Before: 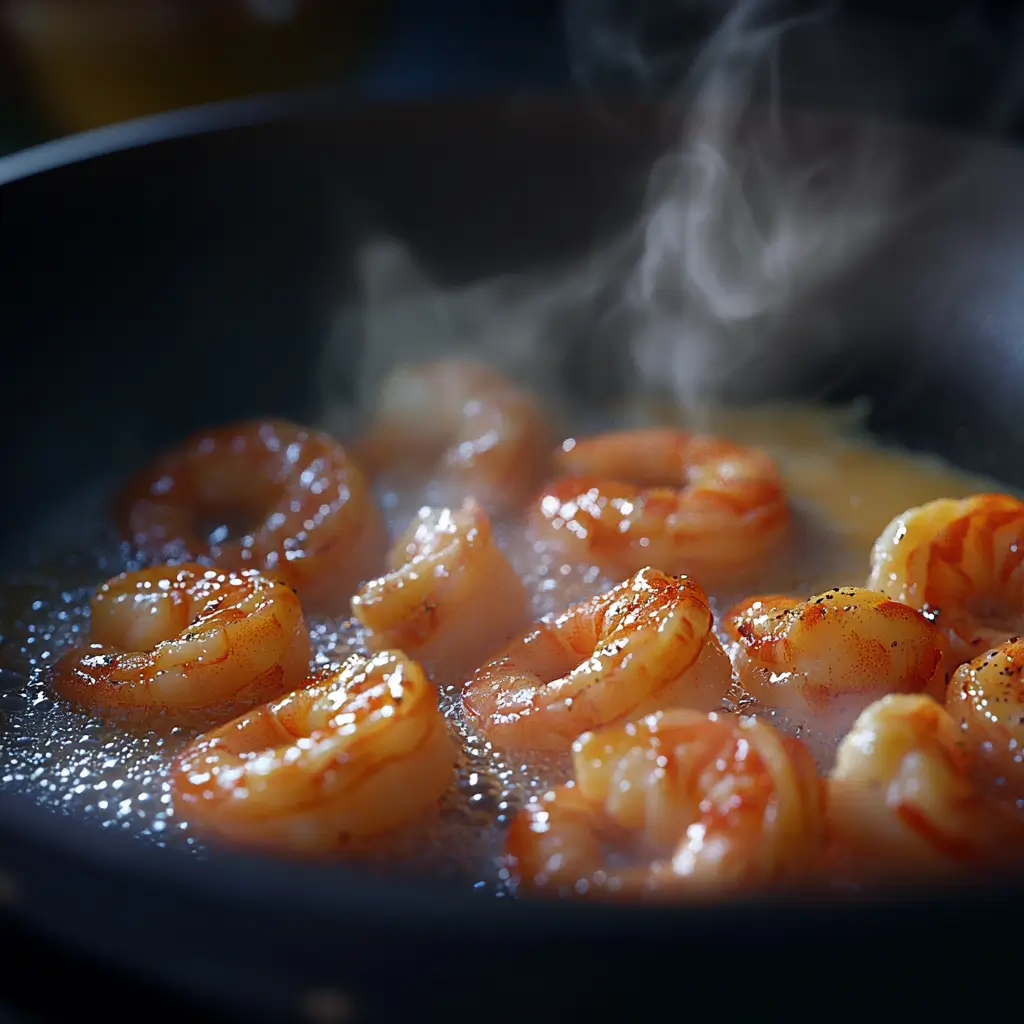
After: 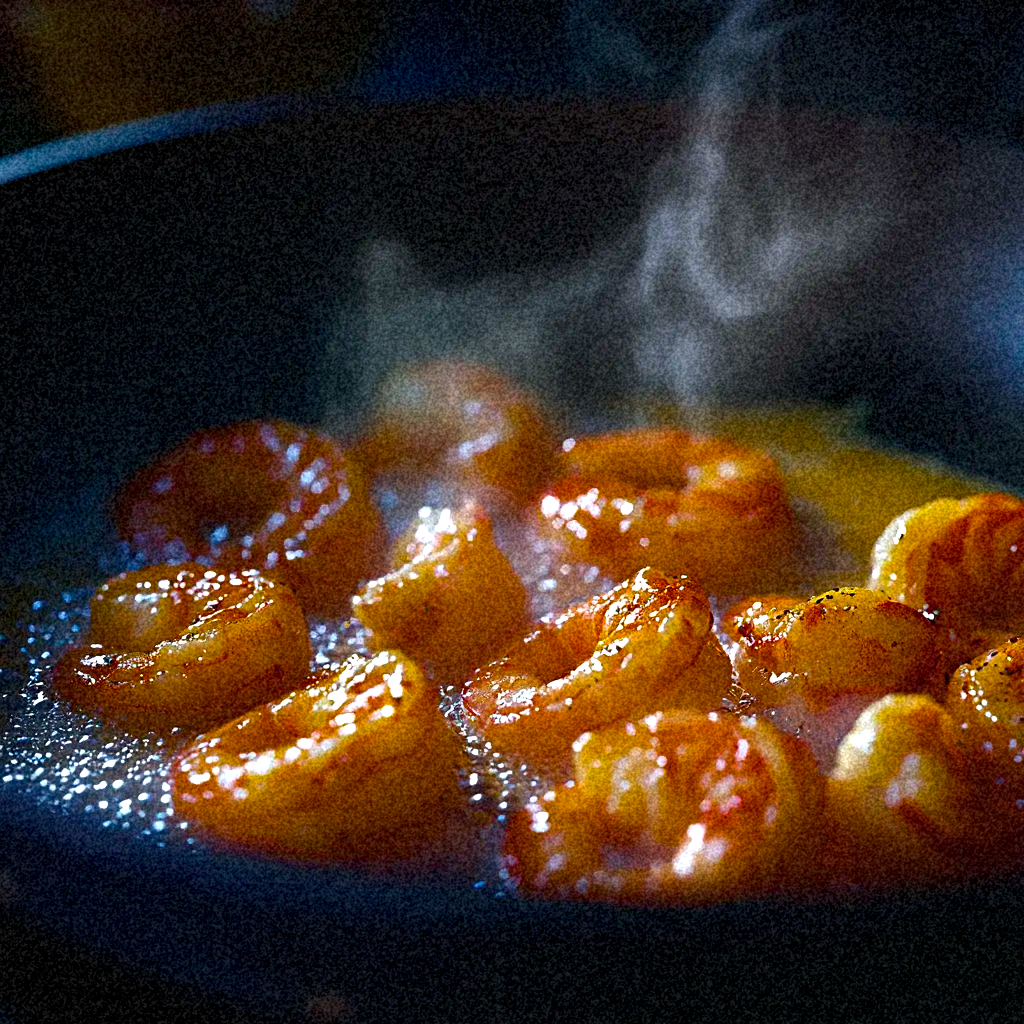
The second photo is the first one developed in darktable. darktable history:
grain: coarseness 46.9 ISO, strength 50.21%, mid-tones bias 0%
haze removal: compatibility mode true, adaptive false
color balance rgb: linear chroma grading › global chroma 9%, perceptual saturation grading › global saturation 36%, perceptual saturation grading › shadows 35%, perceptual brilliance grading › global brilliance 15%, perceptual brilliance grading › shadows -35%, global vibrance 15%
